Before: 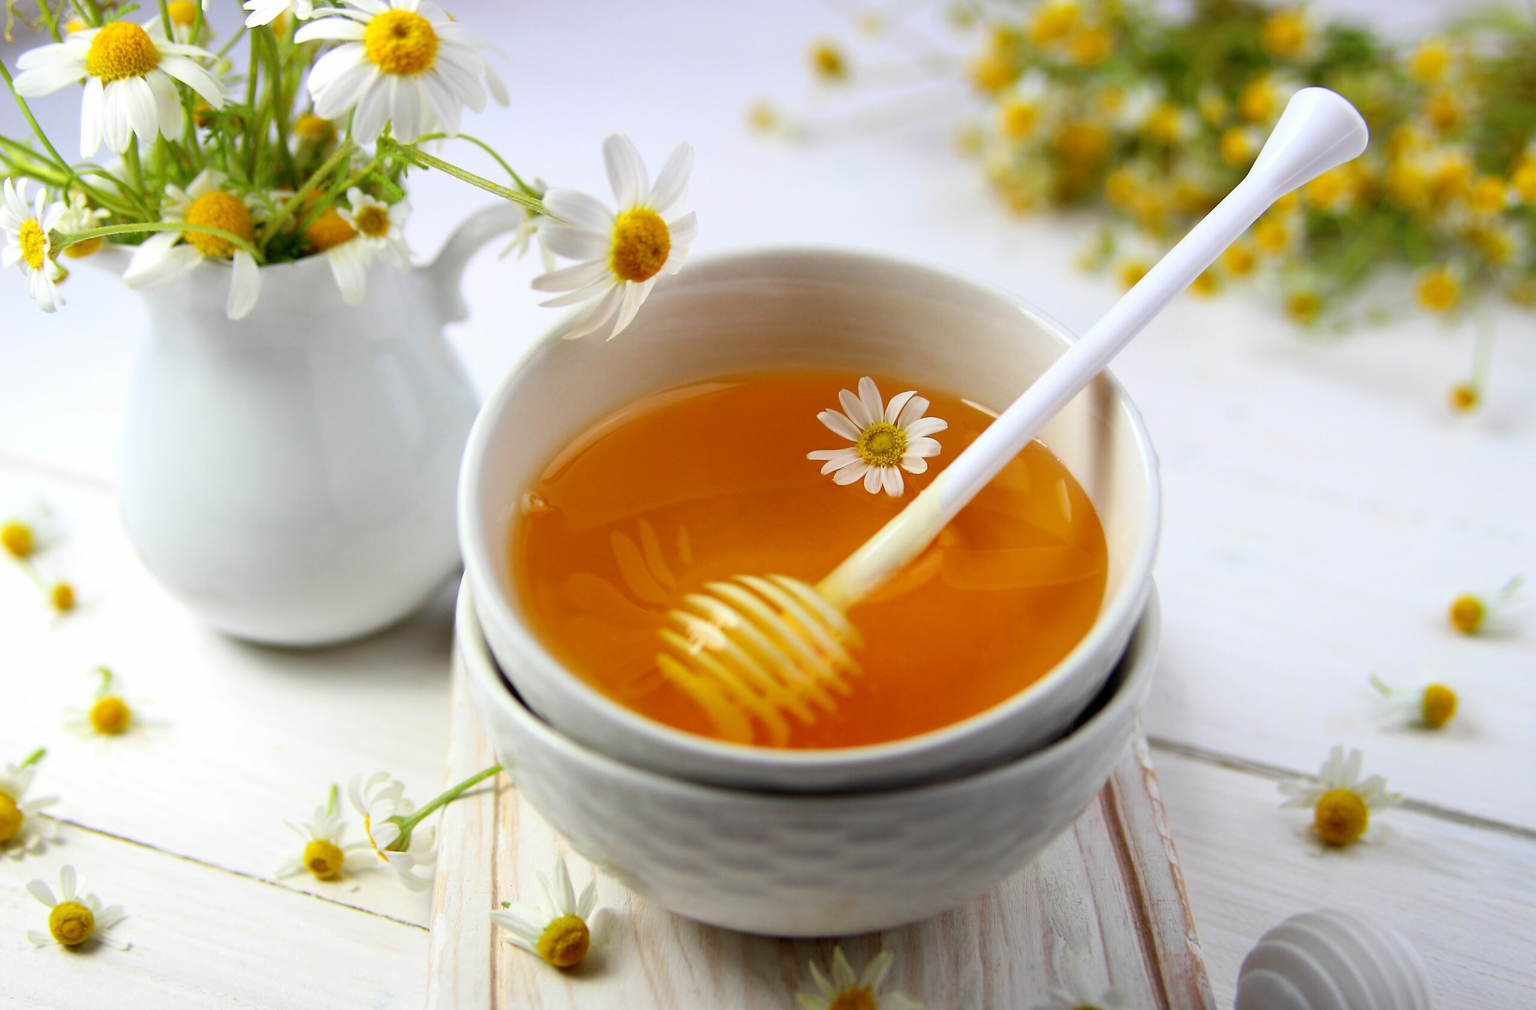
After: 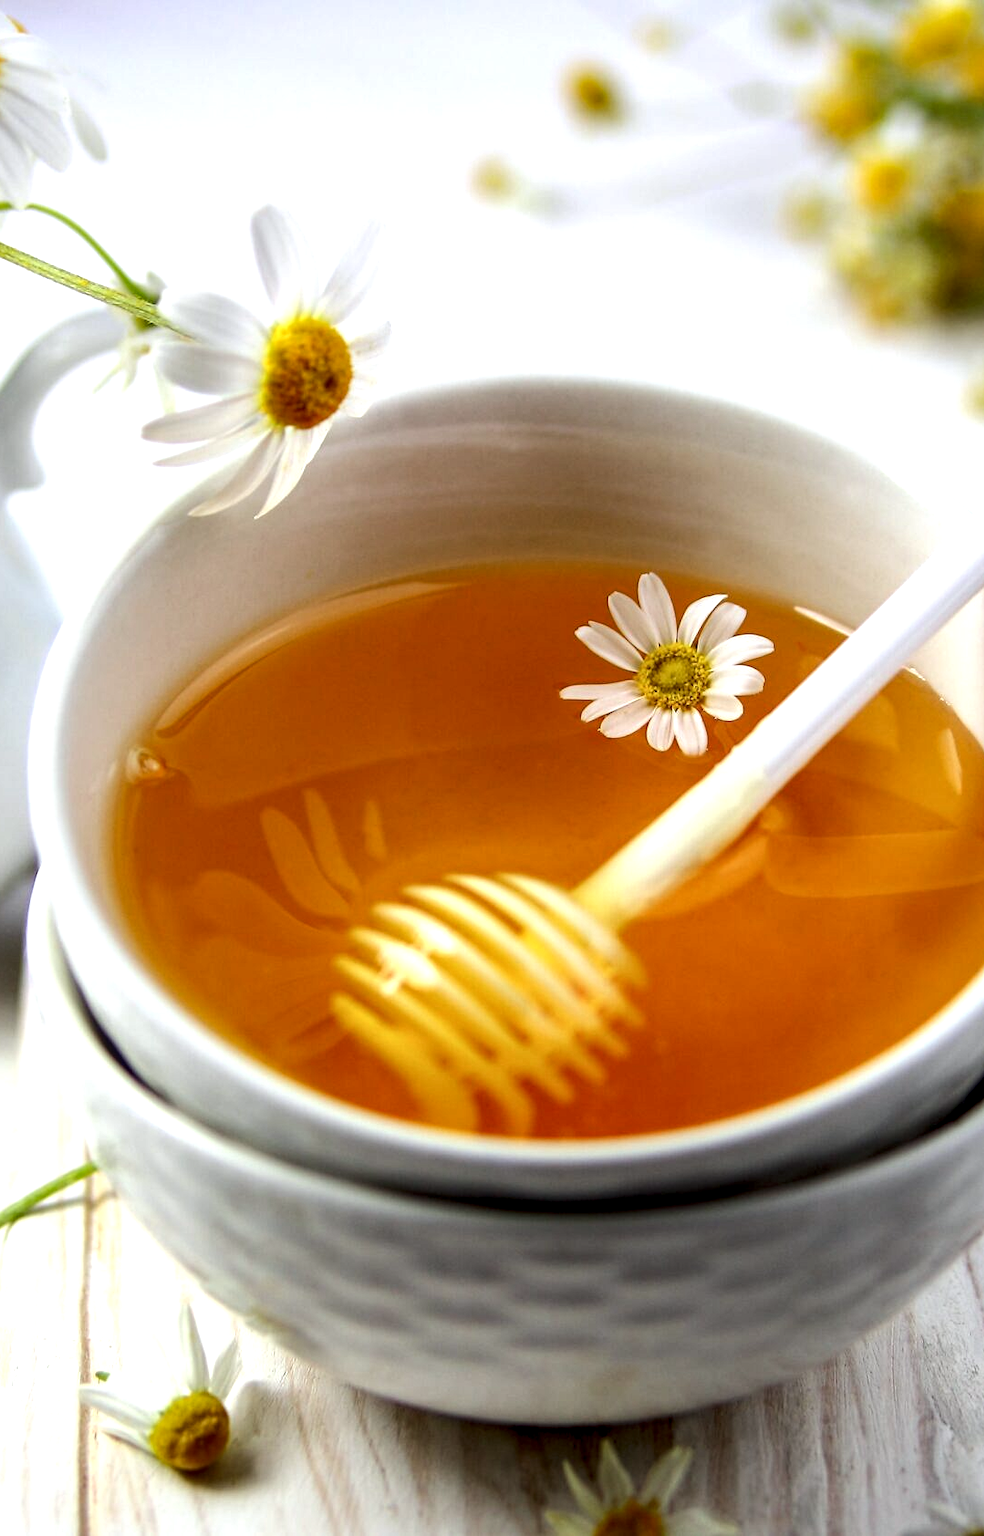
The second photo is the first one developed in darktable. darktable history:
tone equalizer: -8 EV -0.417 EV, -7 EV -0.389 EV, -6 EV -0.333 EV, -5 EV -0.222 EV, -3 EV 0.222 EV, -2 EV 0.333 EV, -1 EV 0.389 EV, +0 EV 0.417 EV, edges refinement/feathering 500, mask exposure compensation -1.57 EV, preserve details no
local contrast: highlights 20%, detail 150%
white balance: red 0.988, blue 1.017
crop: left 28.583%, right 29.231%
